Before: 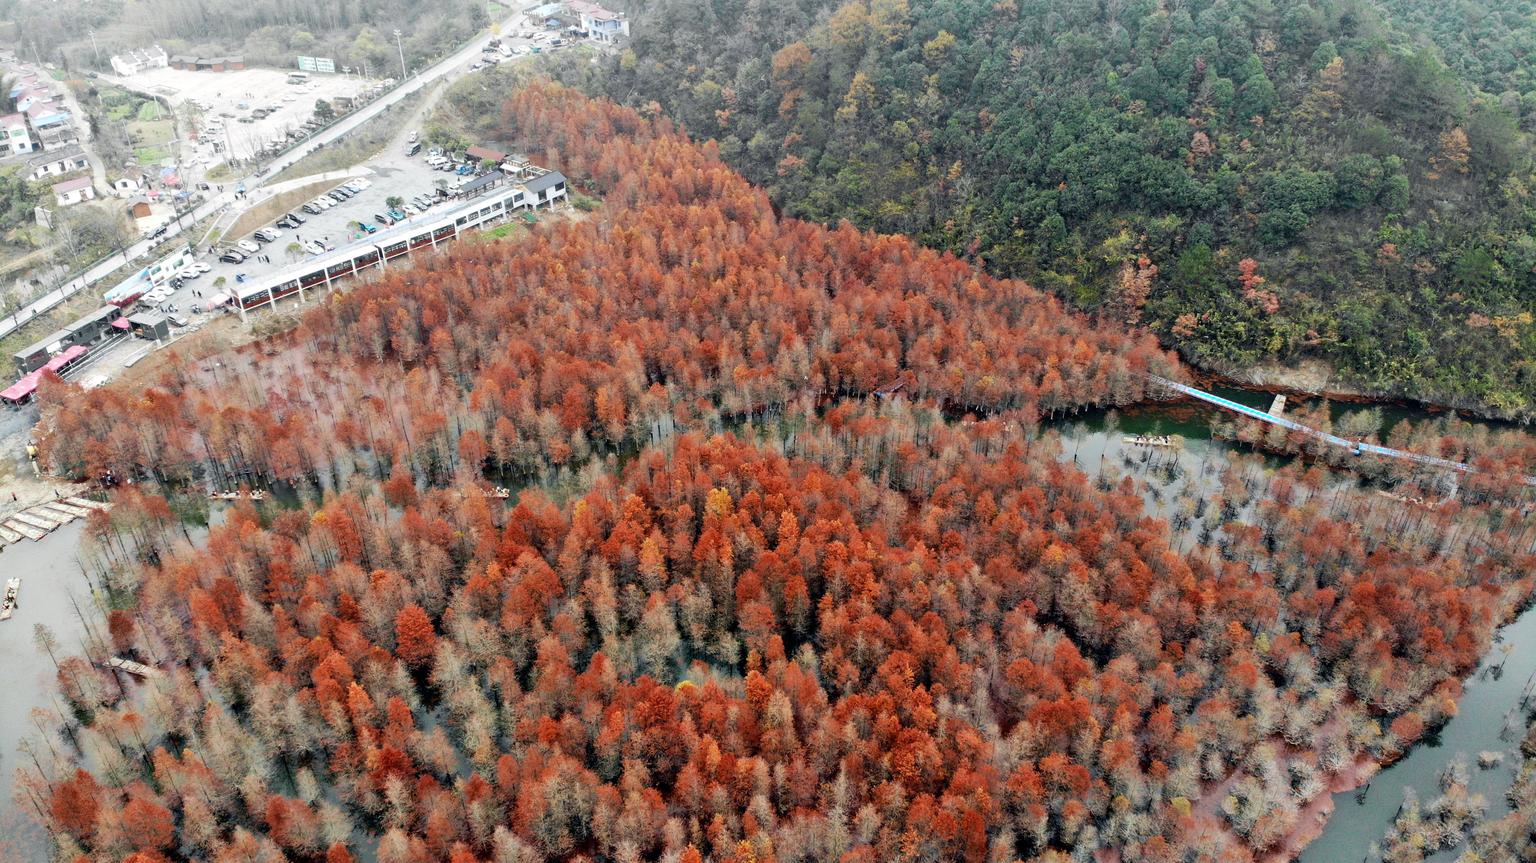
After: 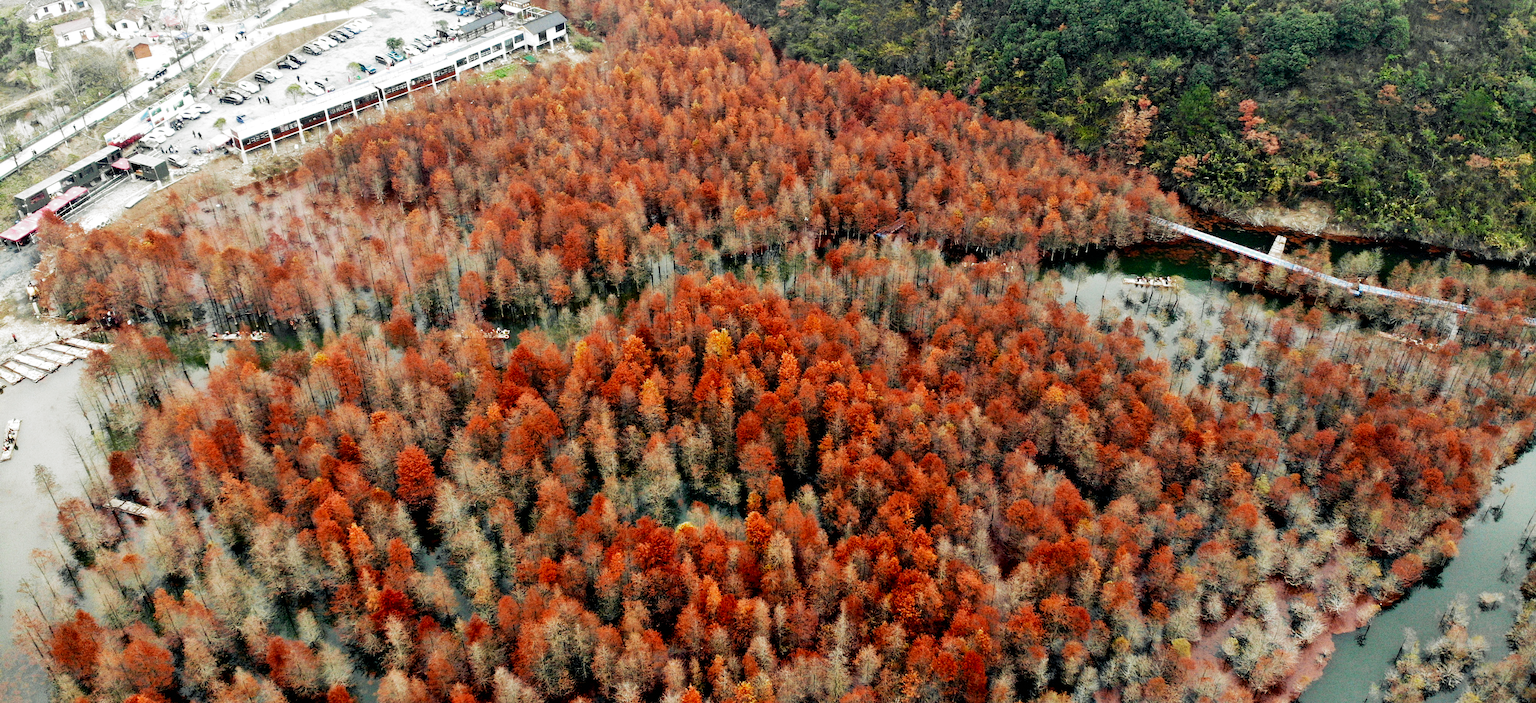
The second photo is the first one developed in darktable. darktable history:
filmic rgb: black relative exposure -8.2 EV, white relative exposure 2.2 EV, threshold 3 EV, hardness 7.11, latitude 75%, contrast 1.325, highlights saturation mix -2%, shadows ↔ highlights balance 30%, preserve chrominance no, color science v5 (2021), contrast in shadows safe, contrast in highlights safe, enable highlight reconstruction true
rgb curve: curves: ch2 [(0, 0) (0.567, 0.512) (1, 1)], mode RGB, independent channels
crop and rotate: top 18.507%
